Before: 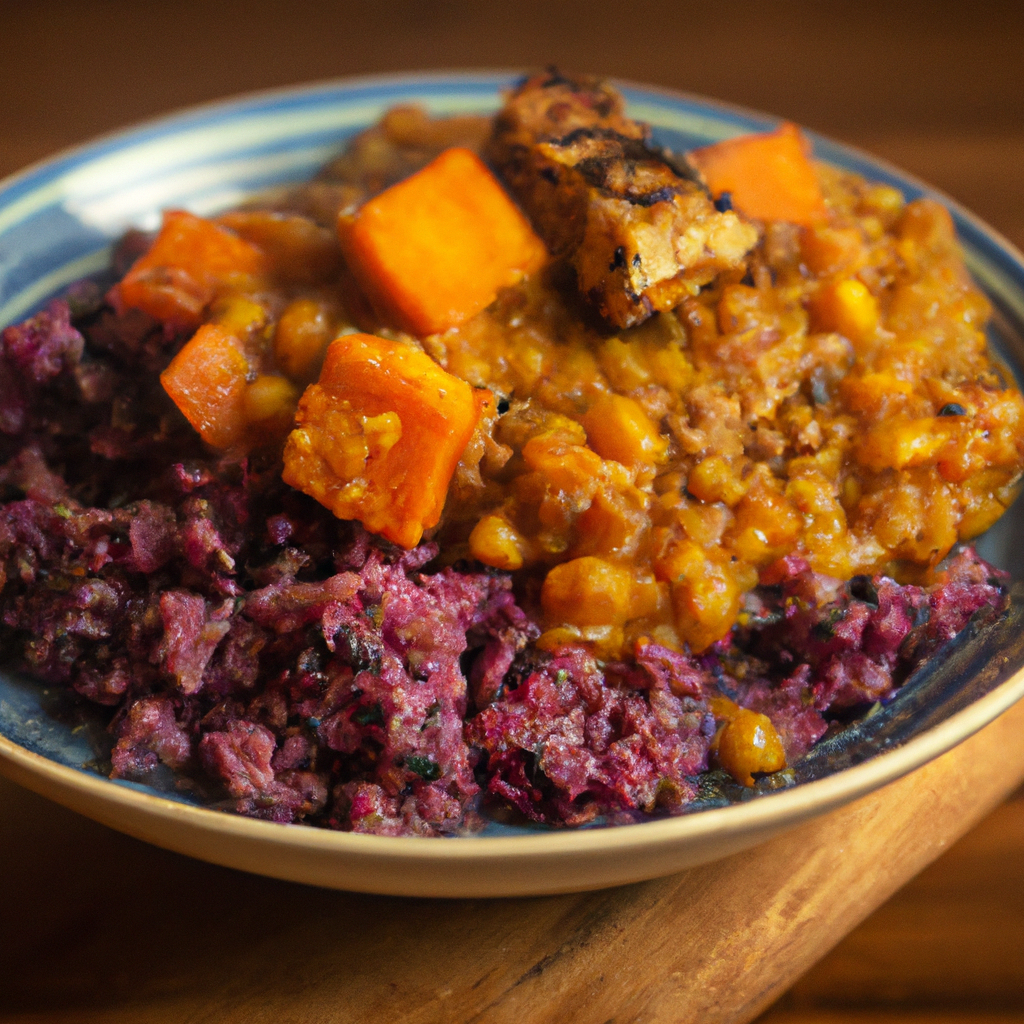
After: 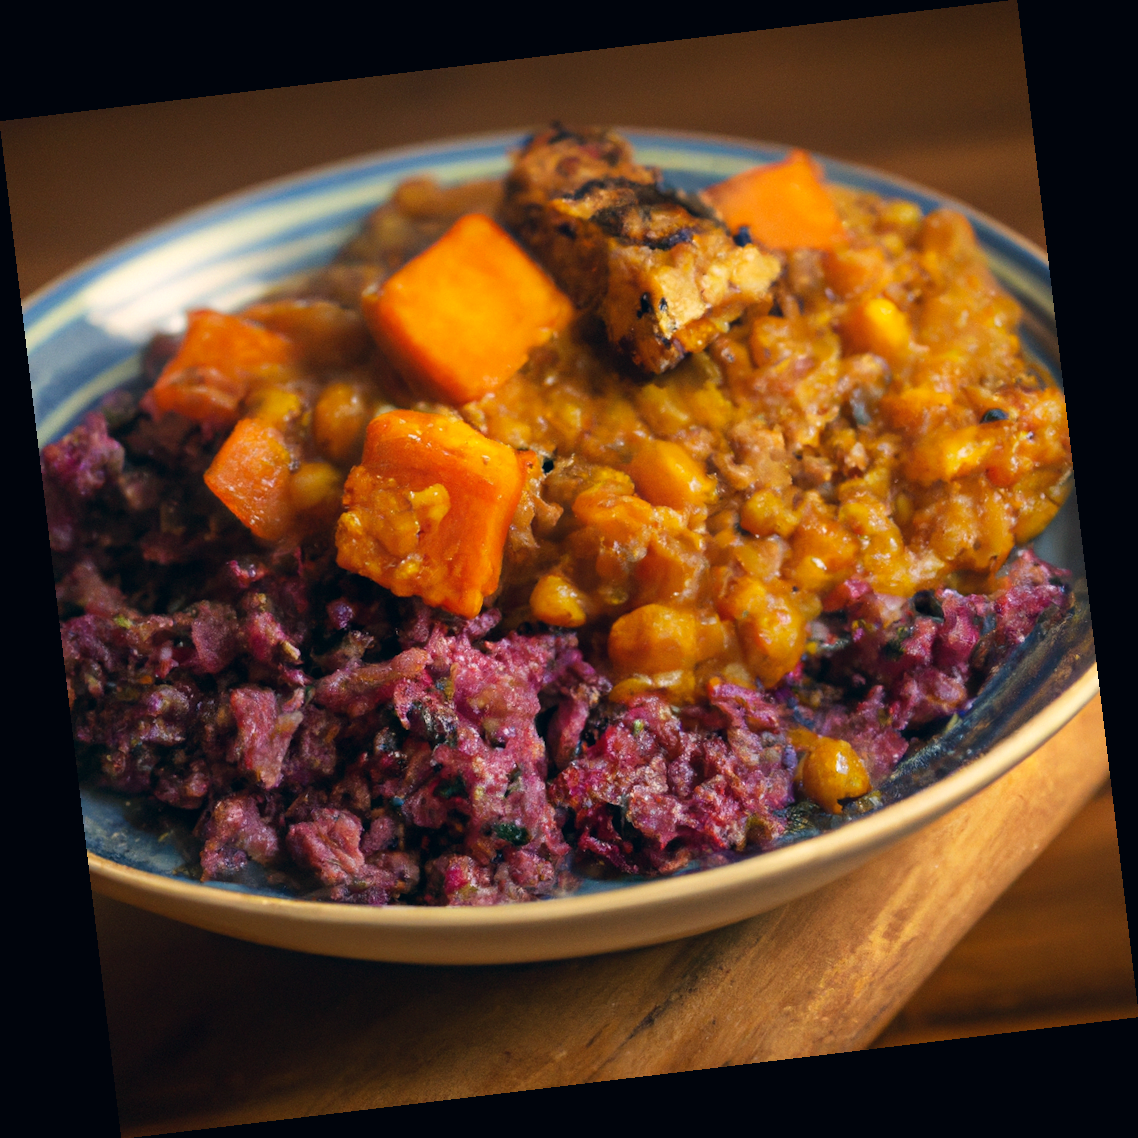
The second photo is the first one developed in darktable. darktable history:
color correction: highlights a* 5.38, highlights b* 5.3, shadows a* -4.26, shadows b* -5.11
rotate and perspective: rotation -6.83°, automatic cropping off
